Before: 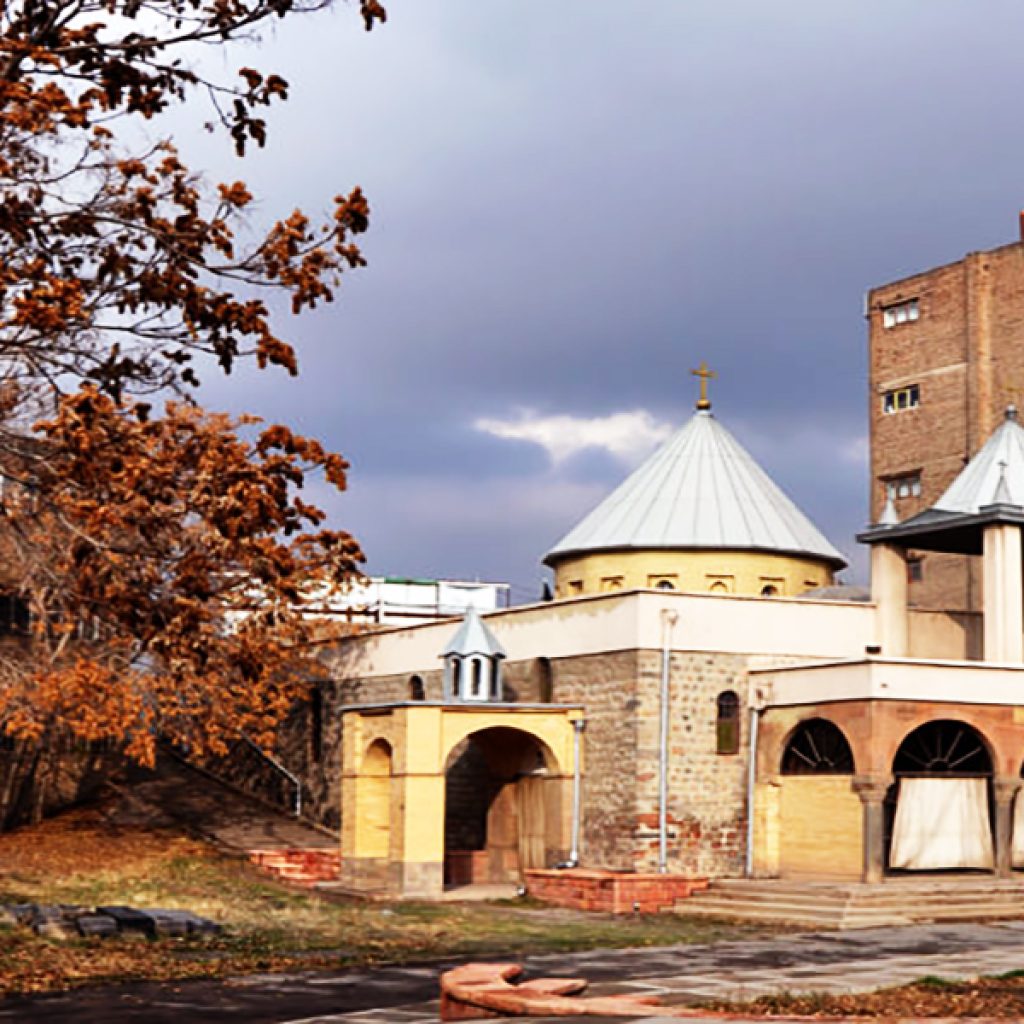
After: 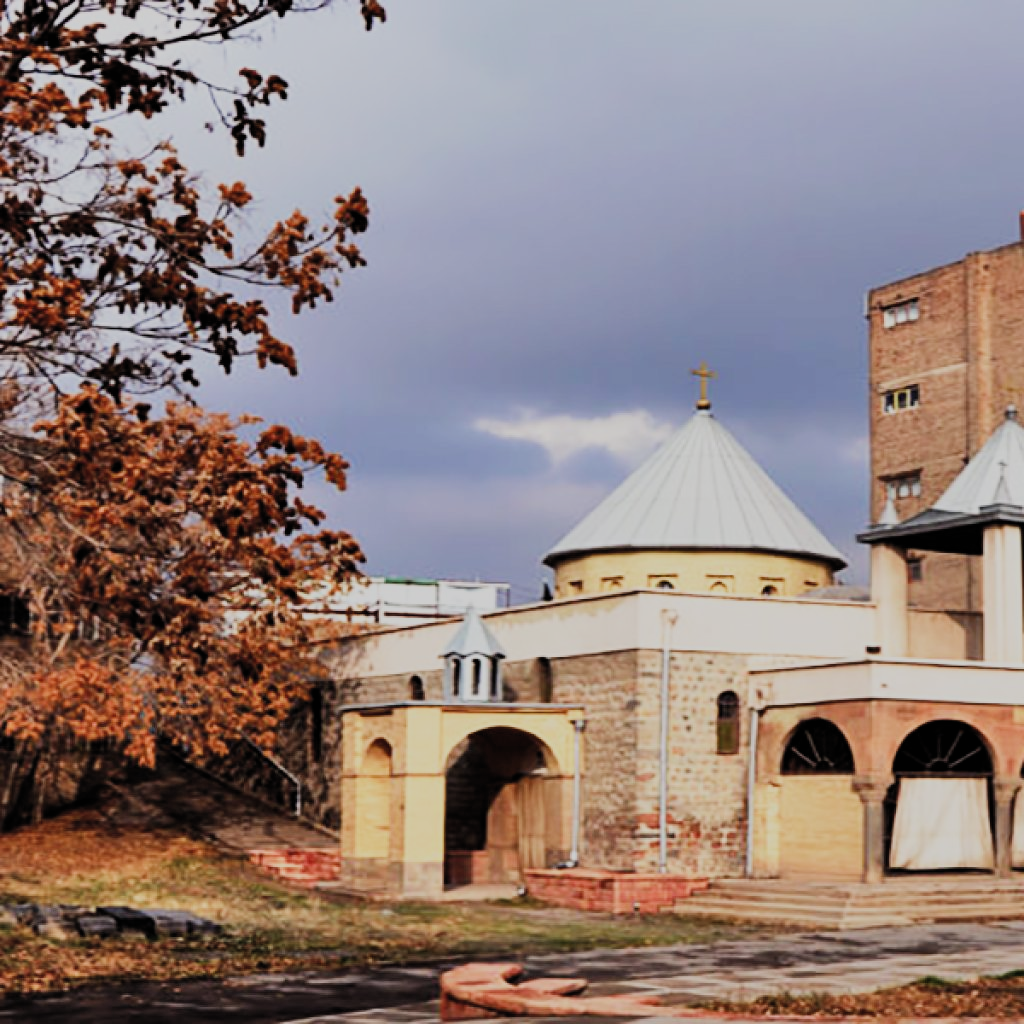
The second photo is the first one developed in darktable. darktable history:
shadows and highlights: shadows 31.33, highlights 0.925, soften with gaussian
filmic rgb: black relative exposure -7.65 EV, white relative exposure 4.56 EV, hardness 3.61, color science v5 (2021), contrast in shadows safe, contrast in highlights safe
